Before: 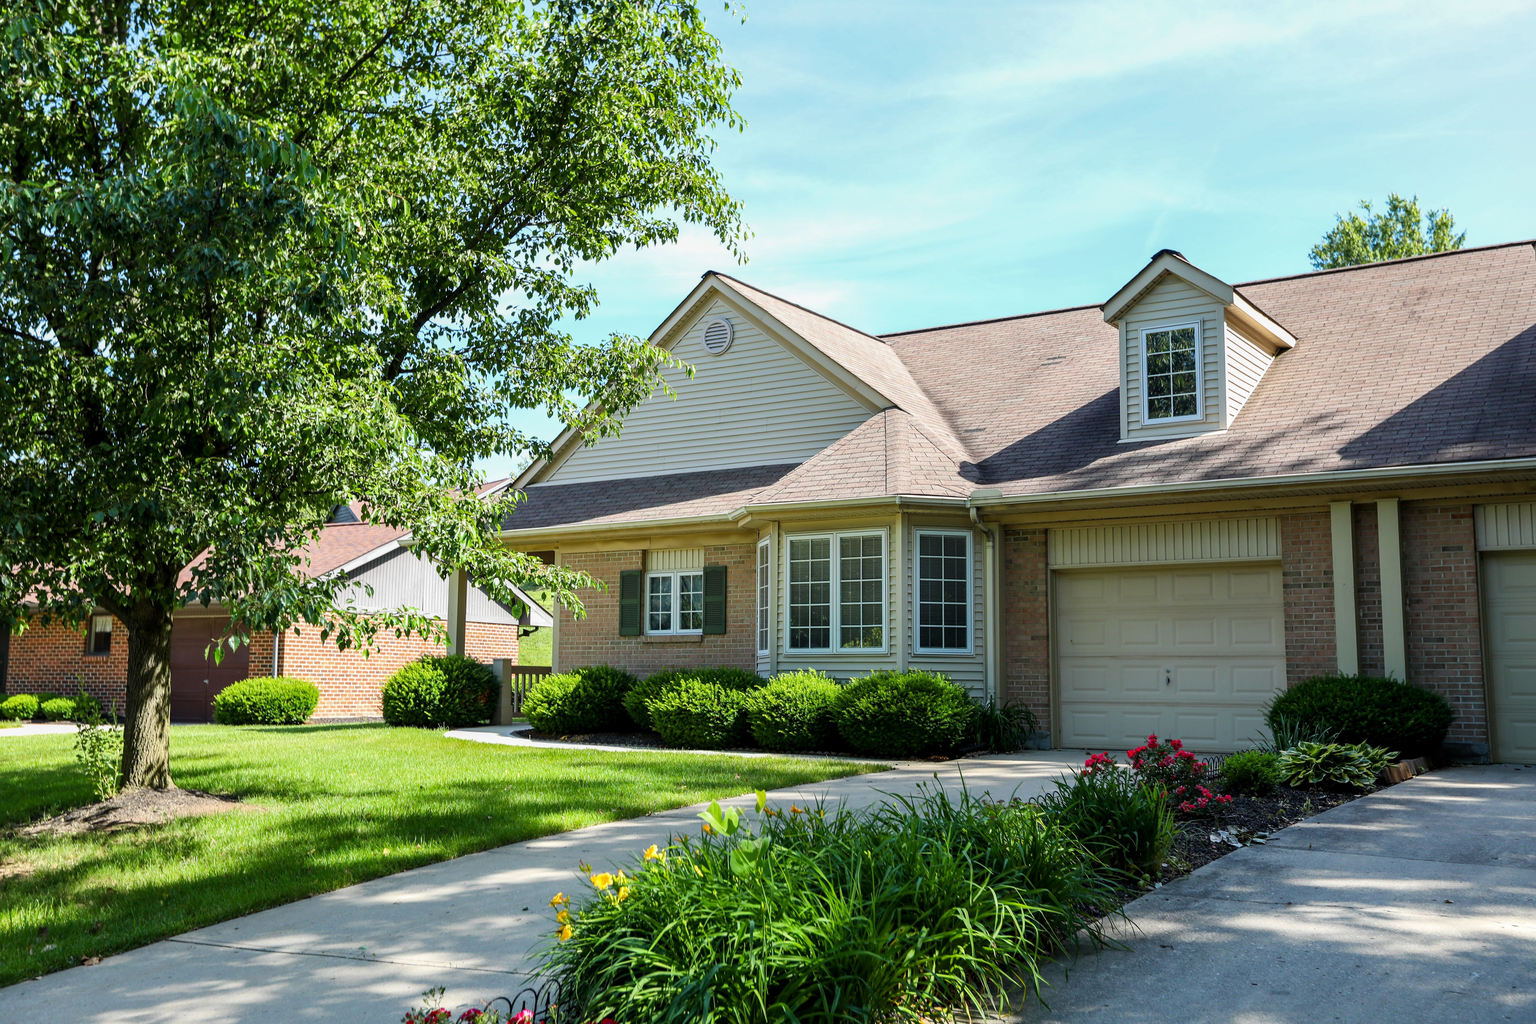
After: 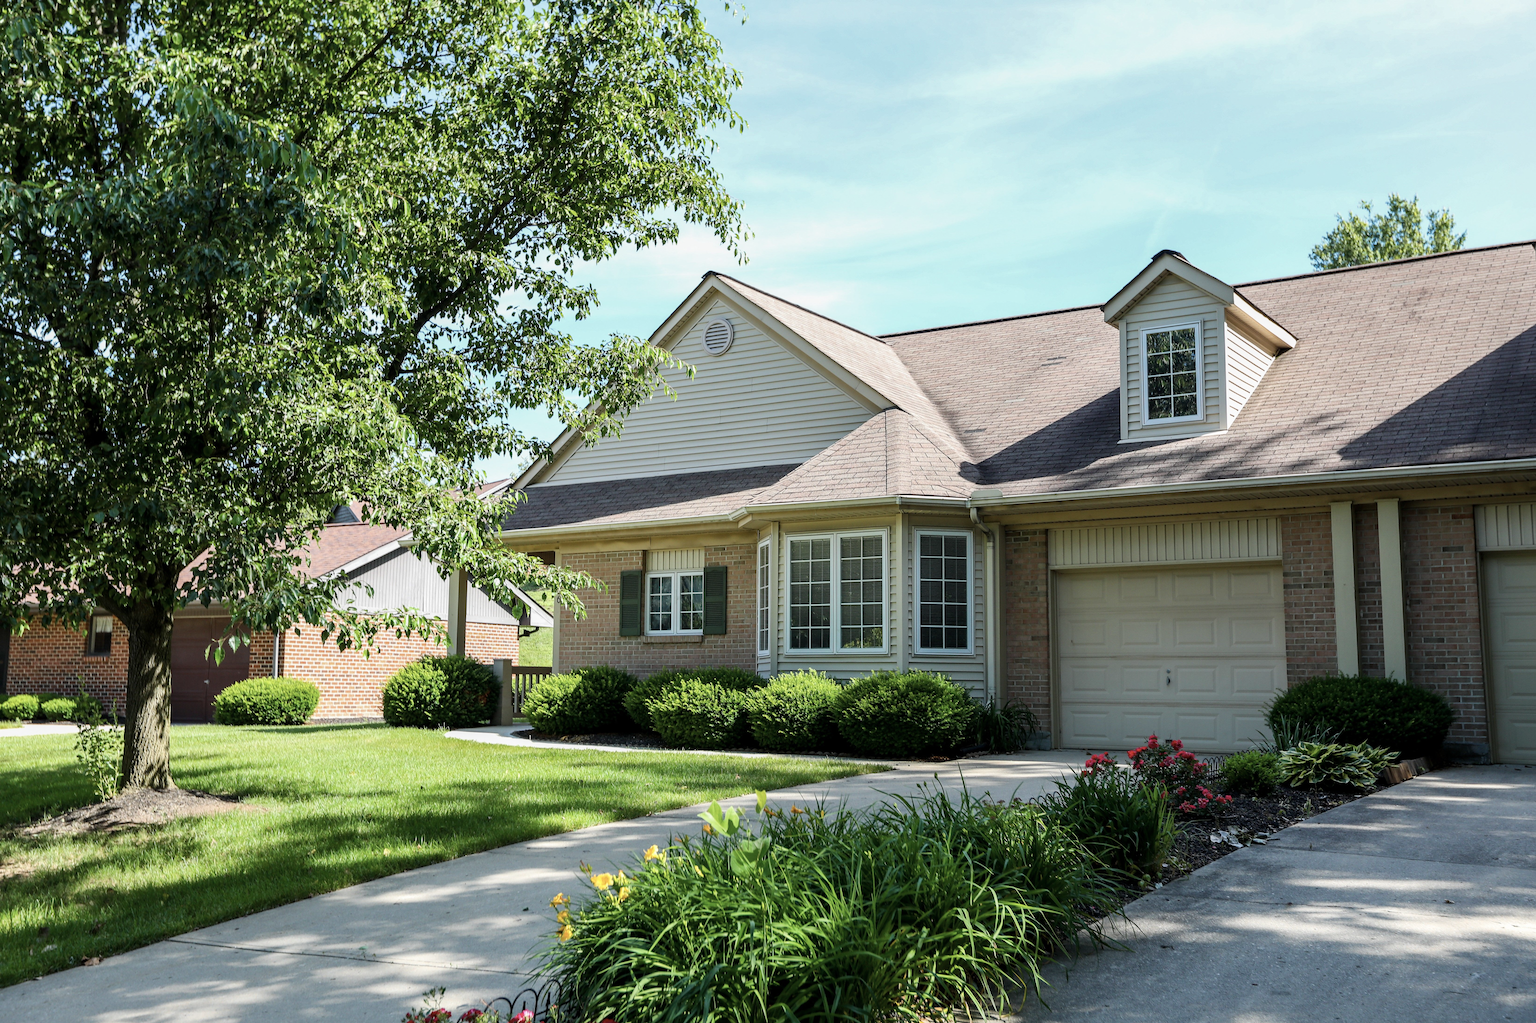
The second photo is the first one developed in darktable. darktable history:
contrast brightness saturation: contrast 0.058, brightness -0.007, saturation -0.247
